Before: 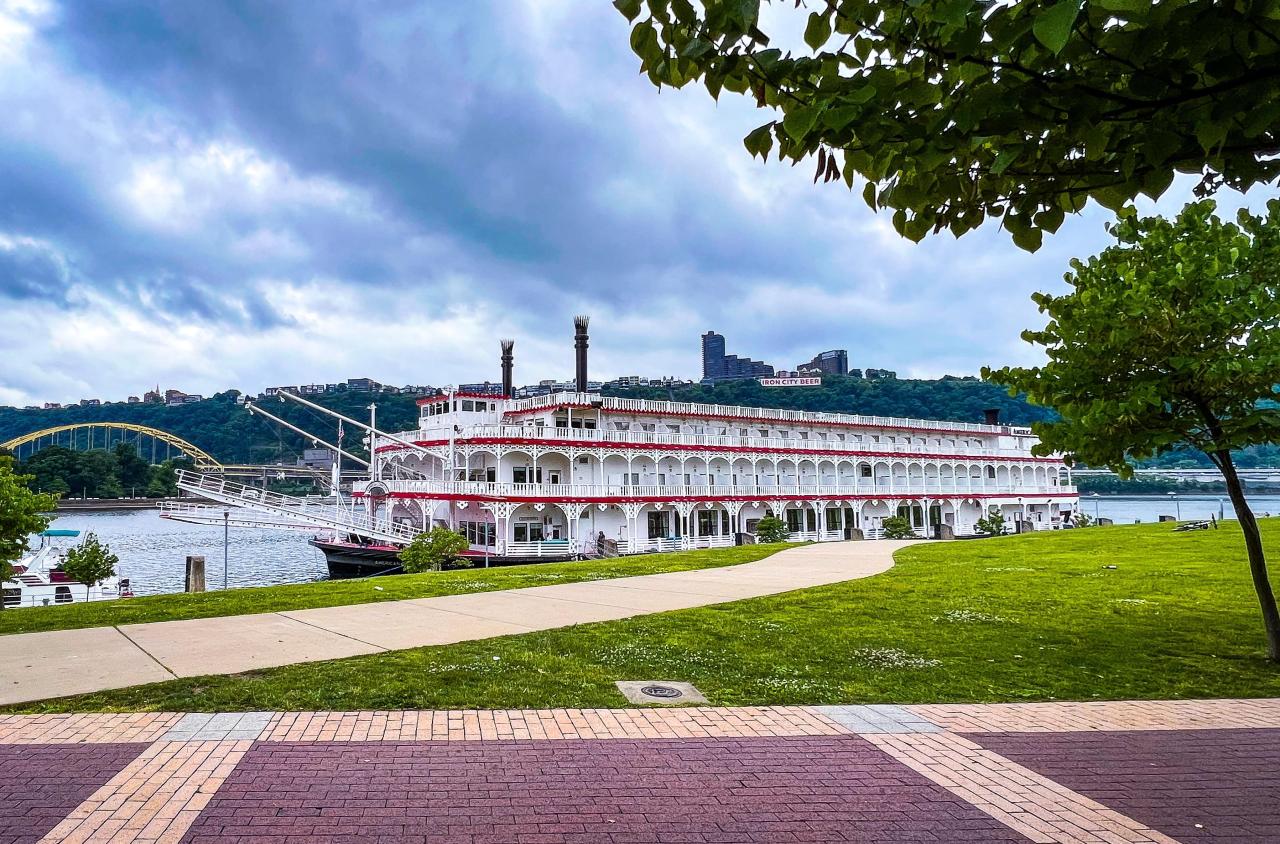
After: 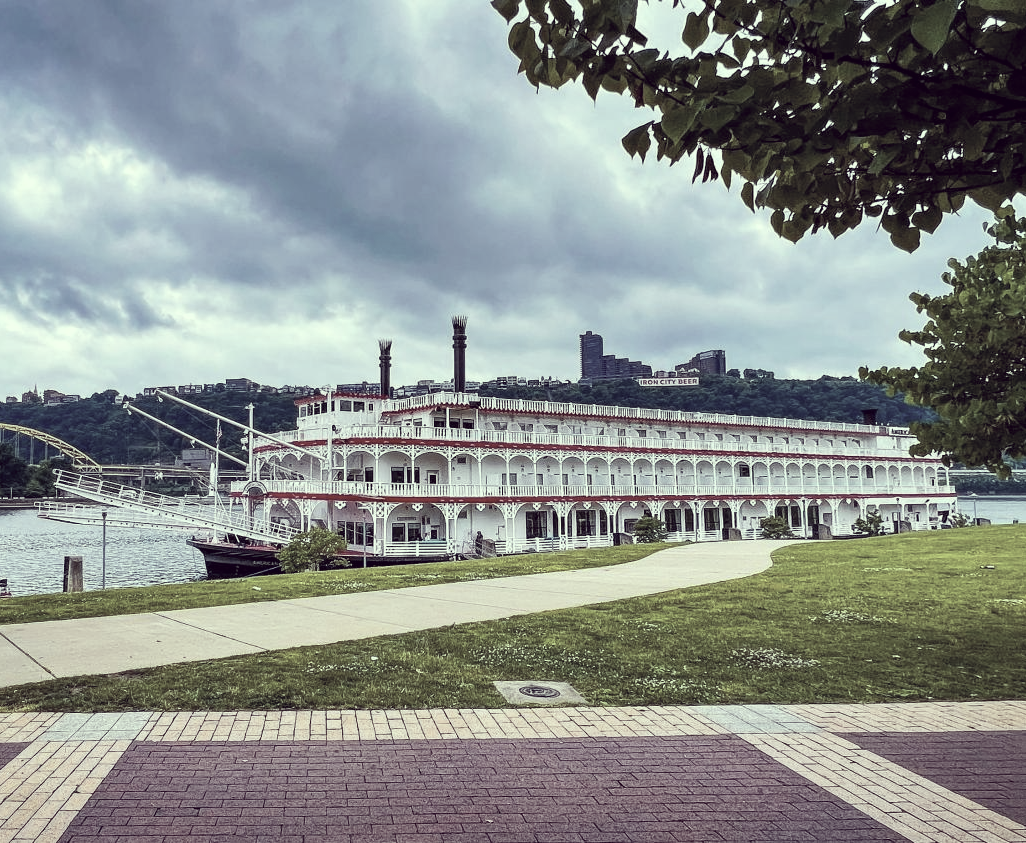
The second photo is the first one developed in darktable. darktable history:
color correction: highlights a* -20.17, highlights b* 20.27, shadows a* 20.03, shadows b* -20.46, saturation 0.43
crop and rotate: left 9.597%, right 10.195%
